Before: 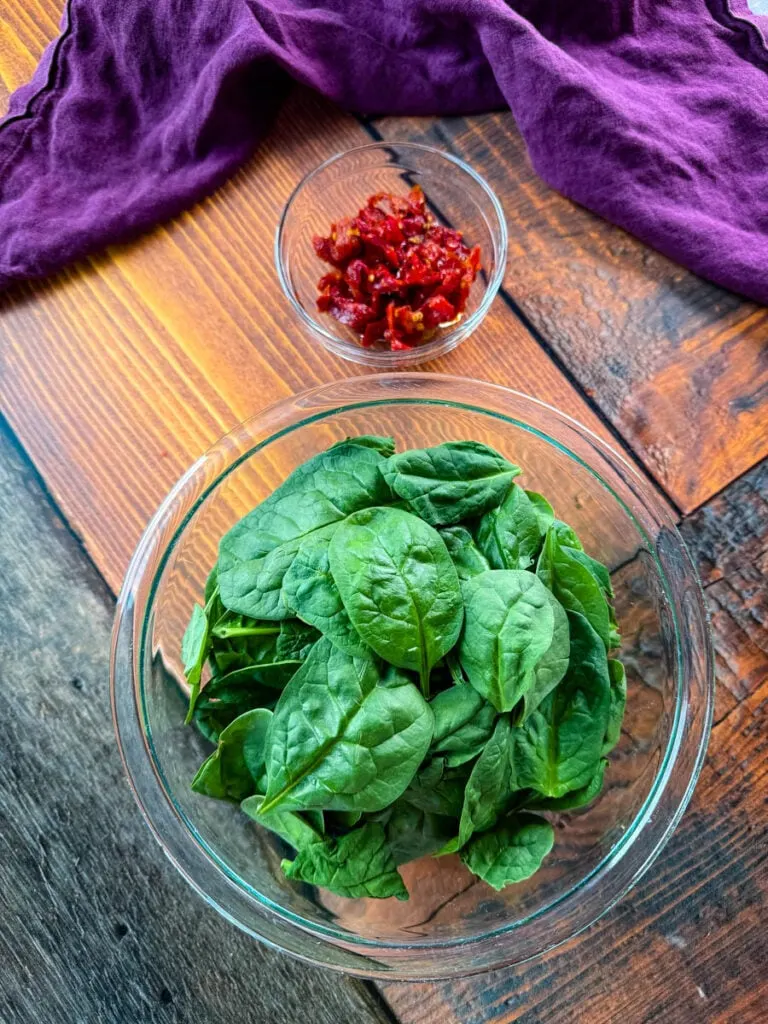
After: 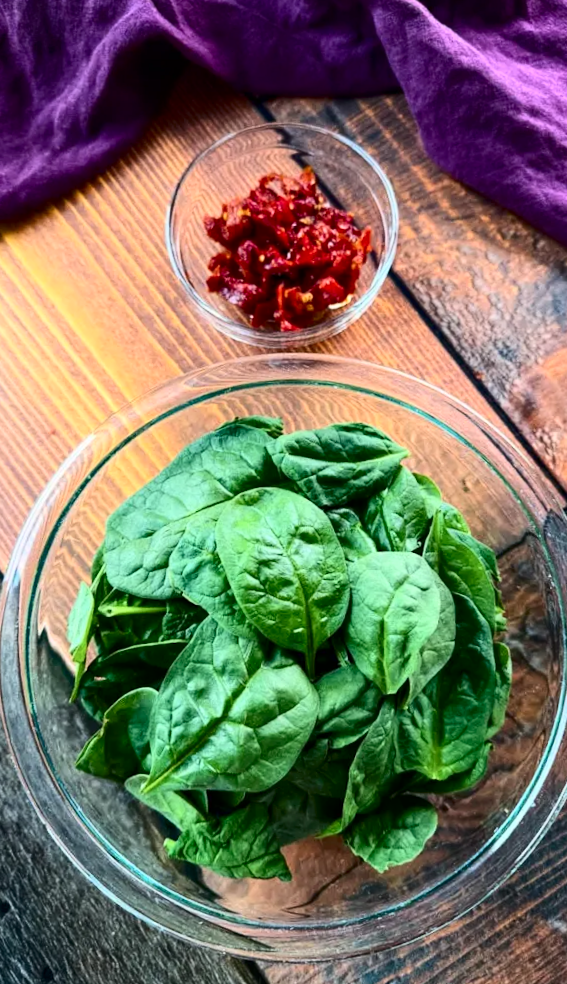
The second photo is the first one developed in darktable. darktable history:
rotate and perspective: rotation -2.56°, automatic cropping off
crop and rotate: angle -3.27°, left 14.277%, top 0.028%, right 10.766%, bottom 0.028%
contrast brightness saturation: contrast 0.28
